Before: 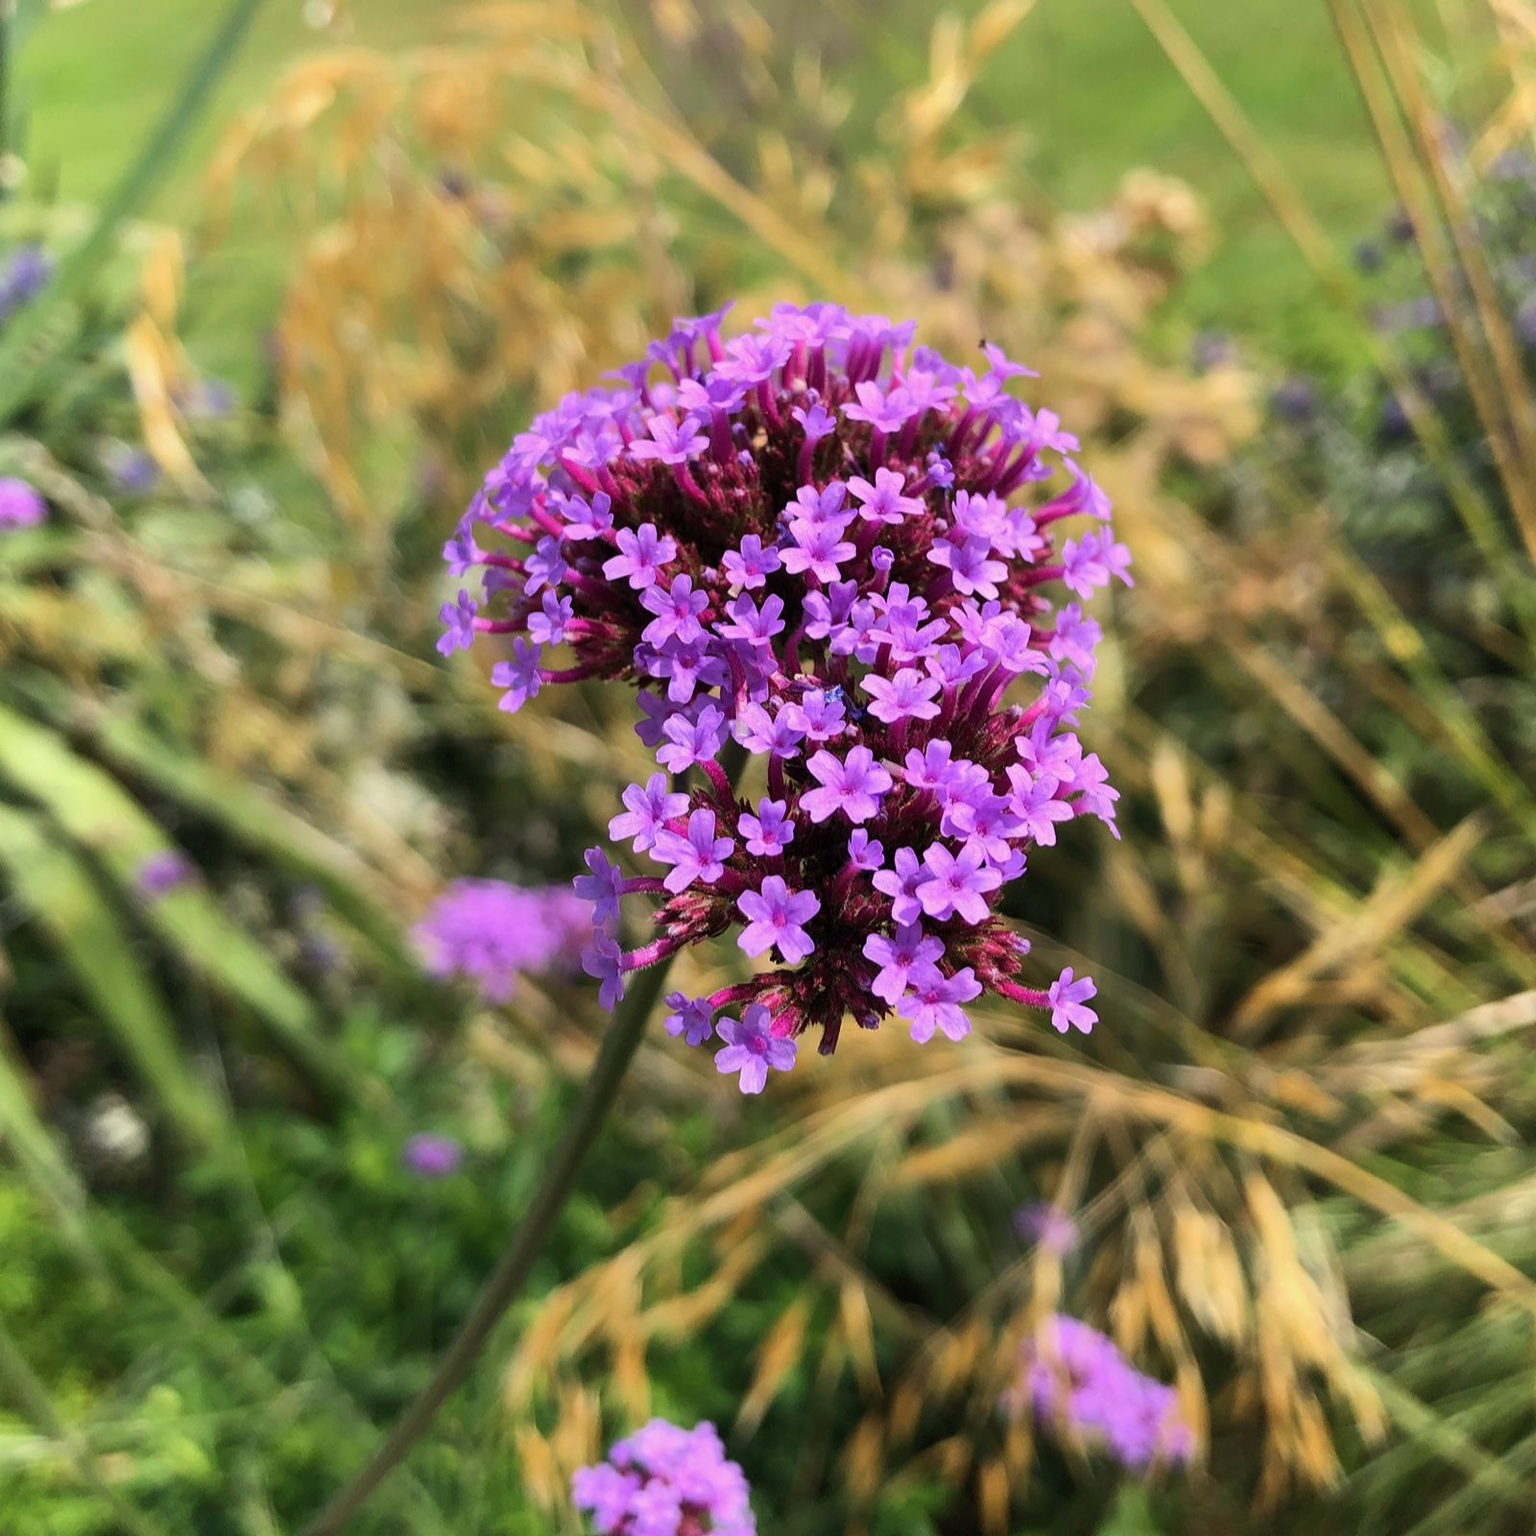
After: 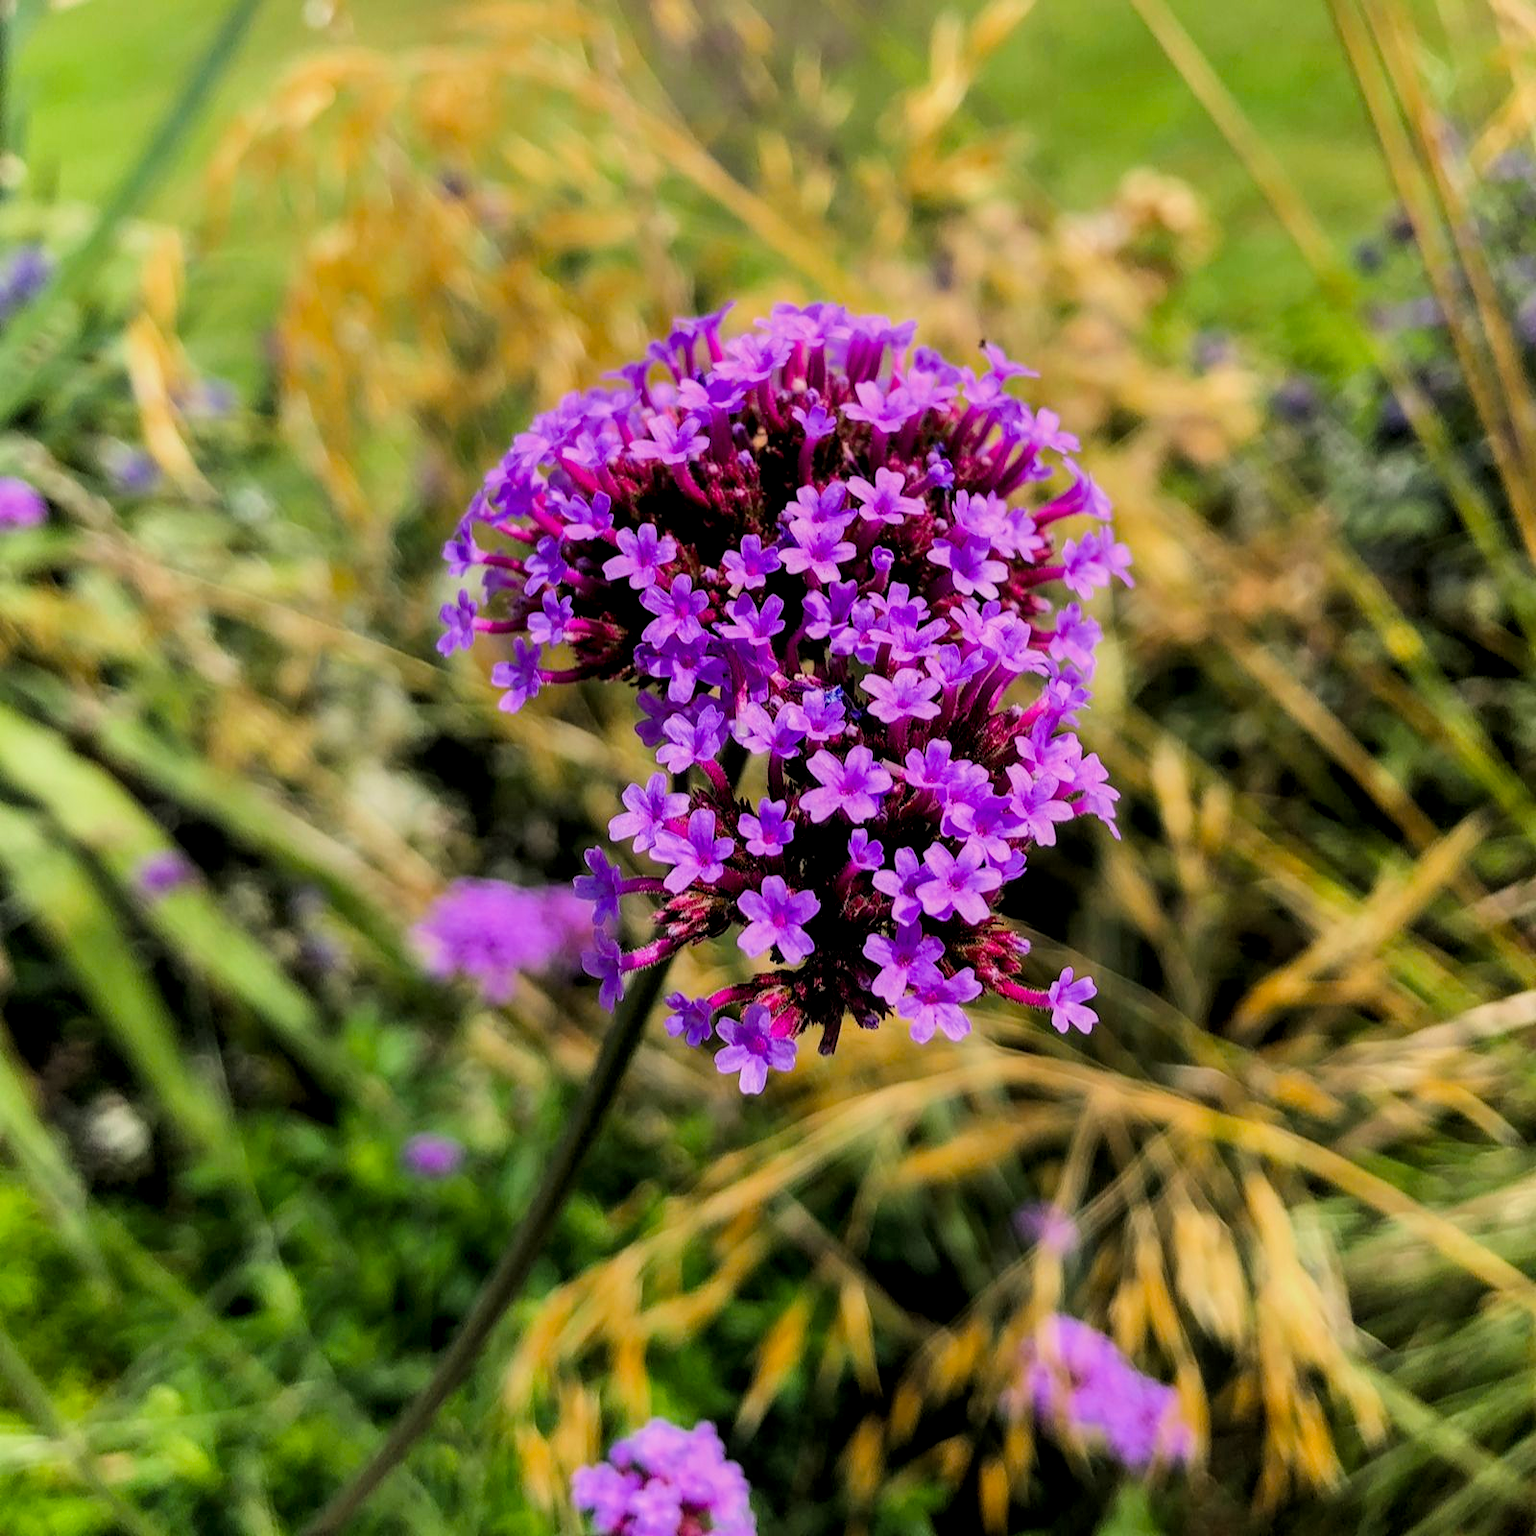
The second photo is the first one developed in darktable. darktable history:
local contrast: on, module defaults
filmic rgb: black relative exposure -7.75 EV, white relative exposure 4.4 EV, threshold 3 EV, target black luminance 0%, hardness 3.76, latitude 50.51%, contrast 1.074, highlights saturation mix 10%, shadows ↔ highlights balance -0.22%, color science v4 (2020), enable highlight reconstruction true
